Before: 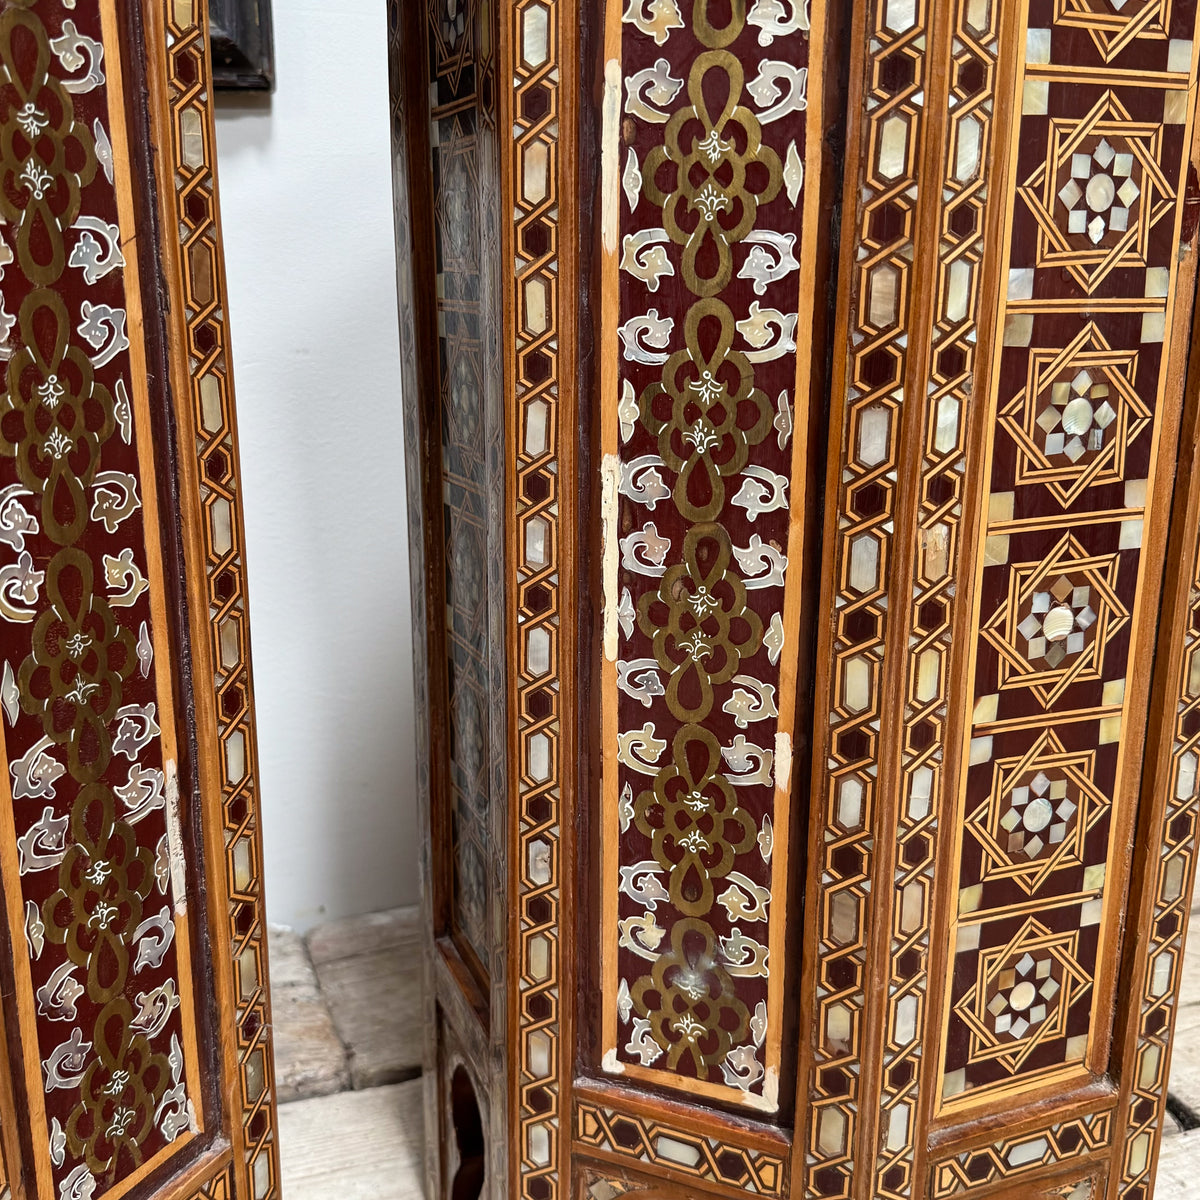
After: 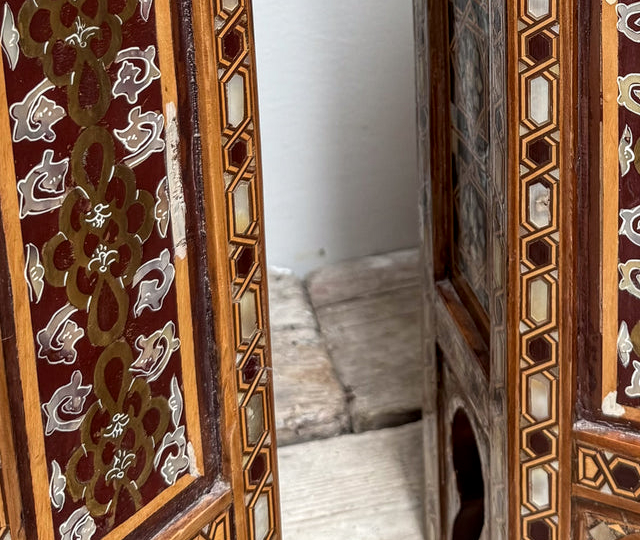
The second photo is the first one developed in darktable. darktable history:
crop and rotate: top 54.778%, right 46.61%, bottom 0.159%
rotate and perspective: automatic cropping off
local contrast: on, module defaults
